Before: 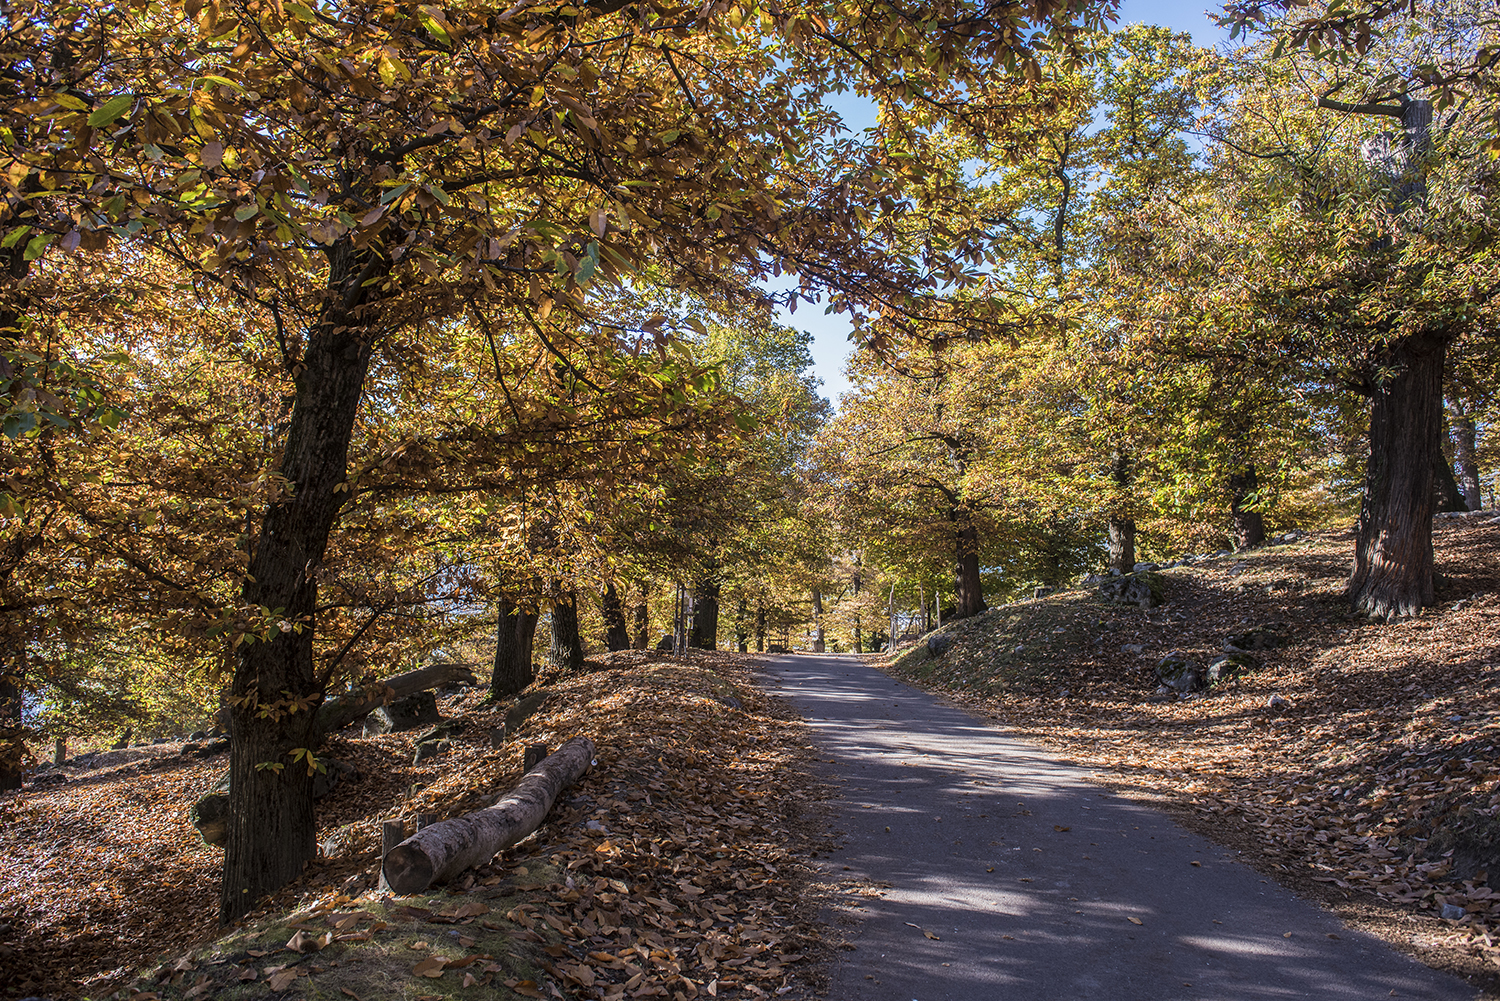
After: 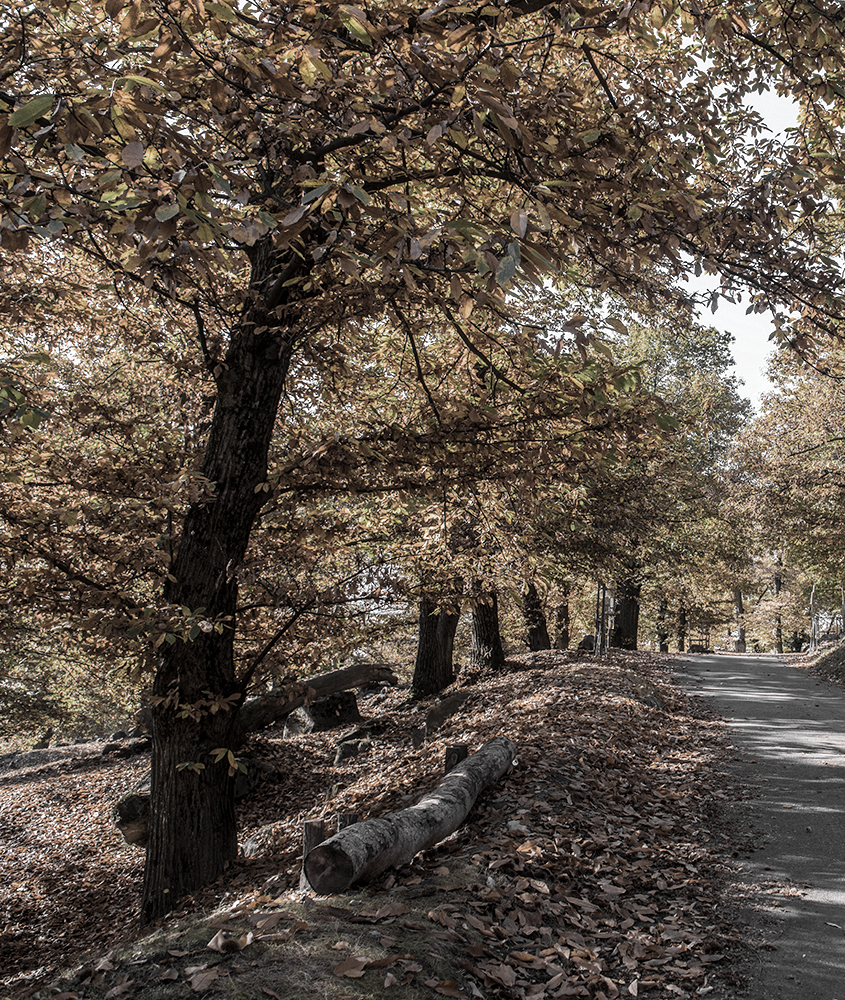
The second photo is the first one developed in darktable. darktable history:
color zones: curves: ch0 [(0, 0.613) (0.01, 0.613) (0.245, 0.448) (0.498, 0.529) (0.642, 0.665) (0.879, 0.777) (0.99, 0.613)]; ch1 [(0, 0.035) (0.121, 0.189) (0.259, 0.197) (0.415, 0.061) (0.589, 0.022) (0.732, 0.022) (0.857, 0.026) (0.991, 0.053)]
crop: left 5.284%, right 38.334%
